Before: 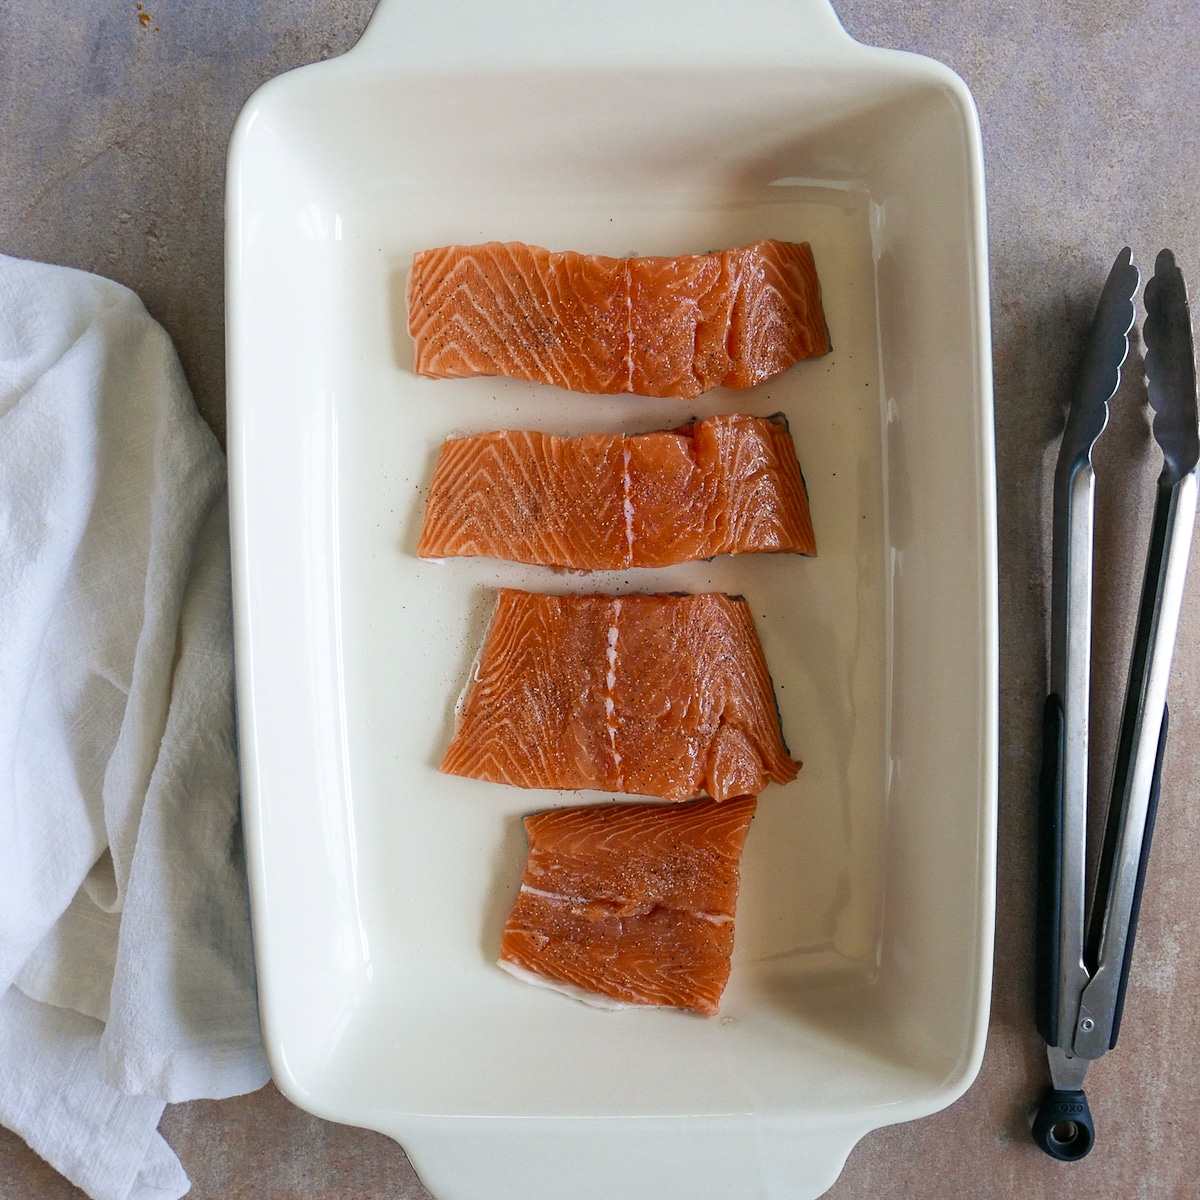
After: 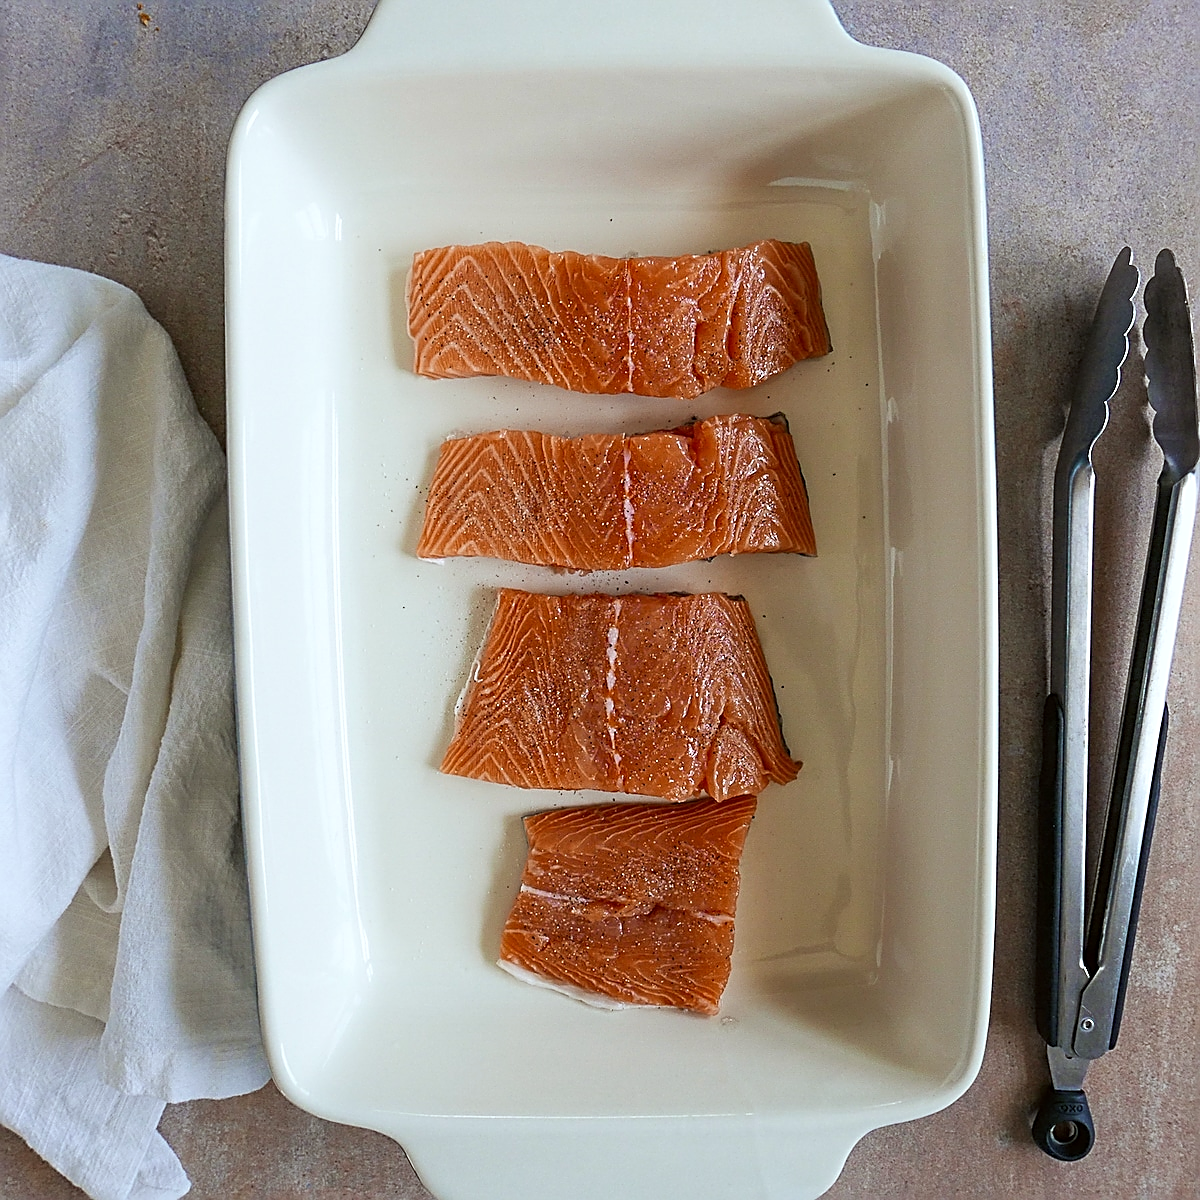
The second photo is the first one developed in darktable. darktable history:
sharpen: amount 0.913
color correction: highlights a* -2.78, highlights b* -2.27, shadows a* 2.52, shadows b* 2.73
